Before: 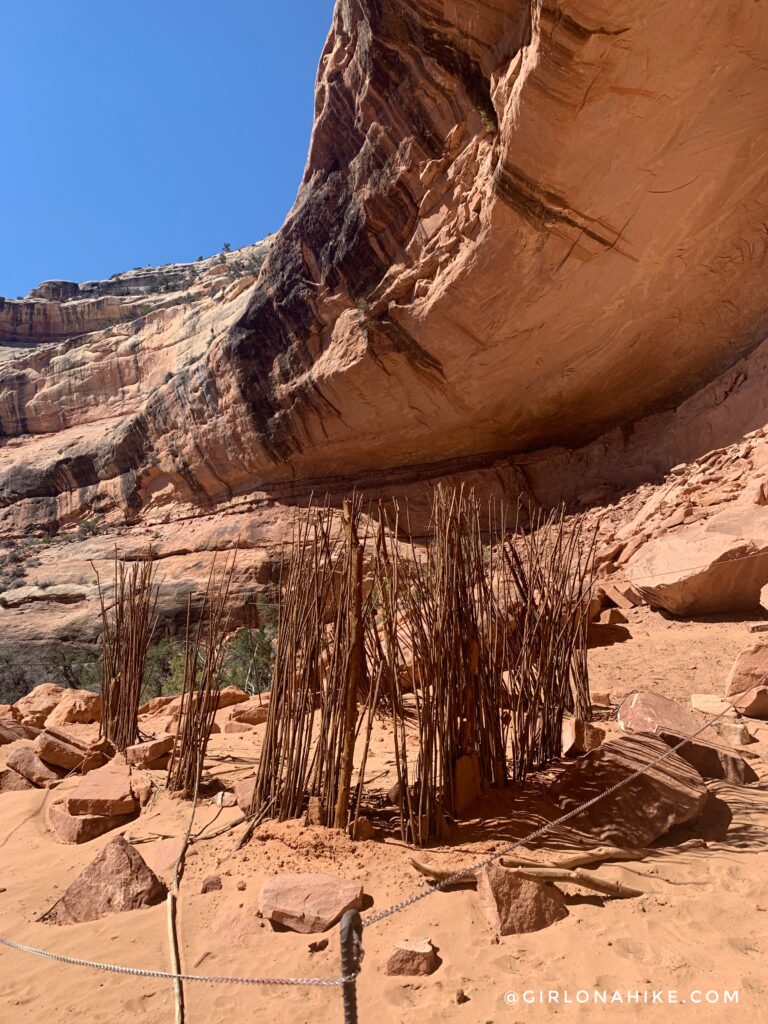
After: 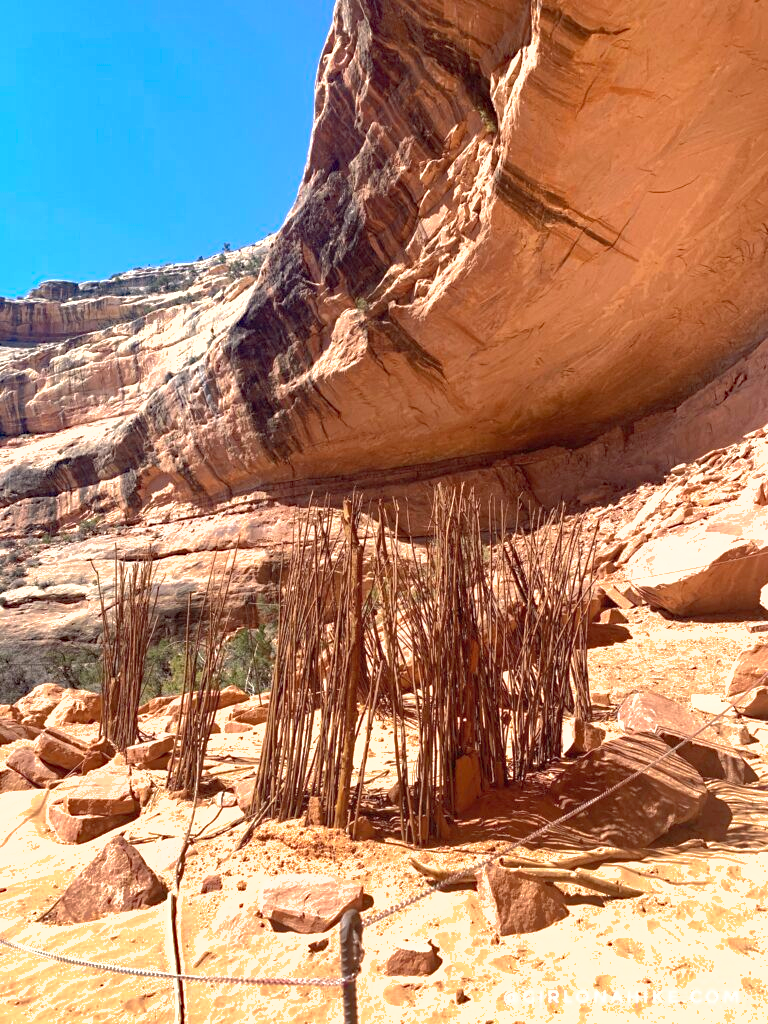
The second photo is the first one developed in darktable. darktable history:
shadows and highlights: on, module defaults
exposure: black level correction 0, exposure 1 EV, compensate highlight preservation false
haze removal: compatibility mode true, adaptive false
